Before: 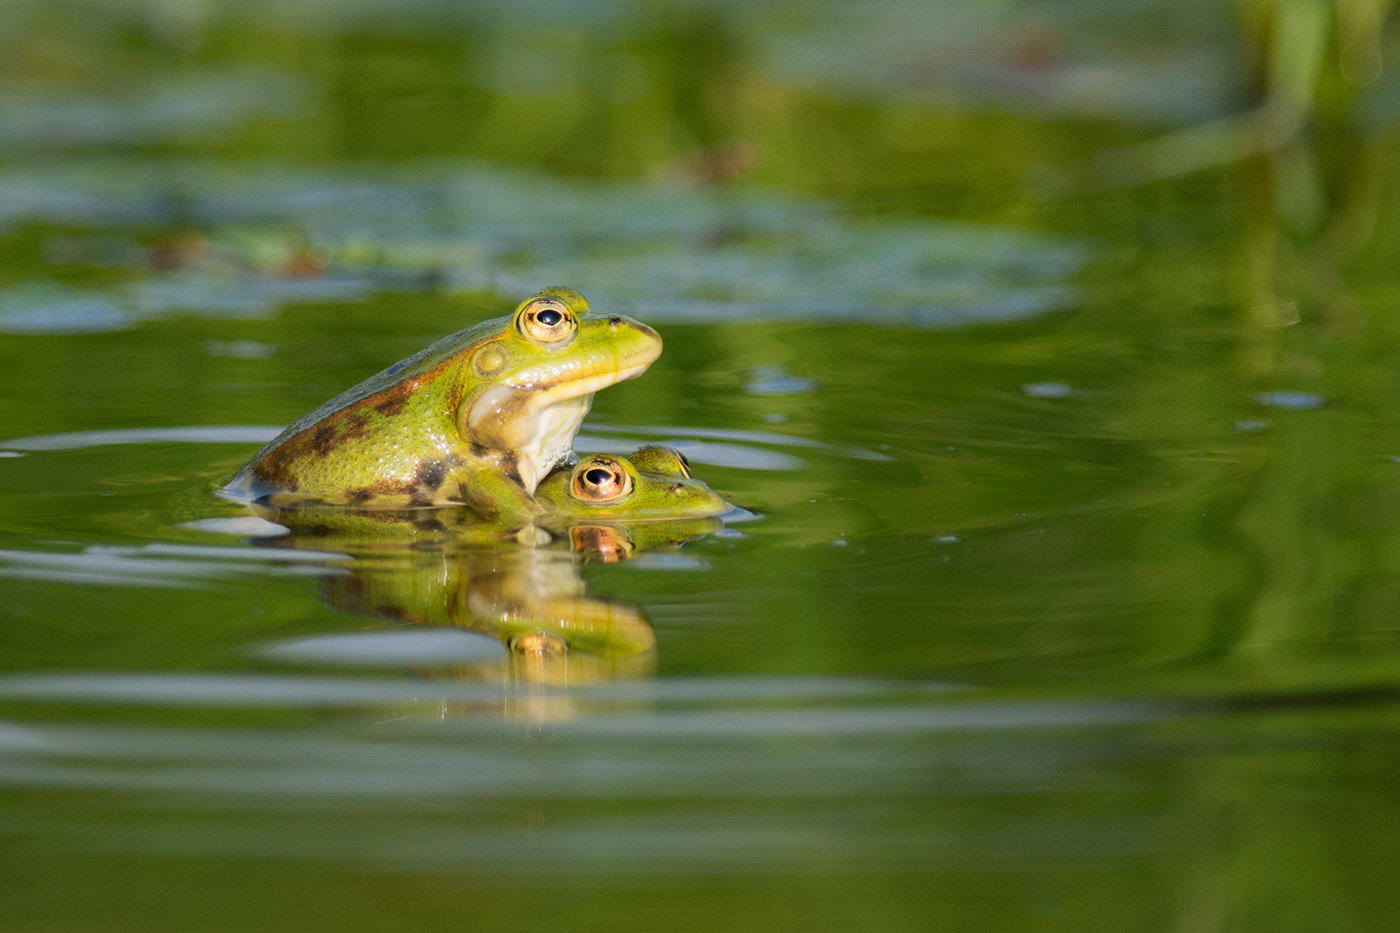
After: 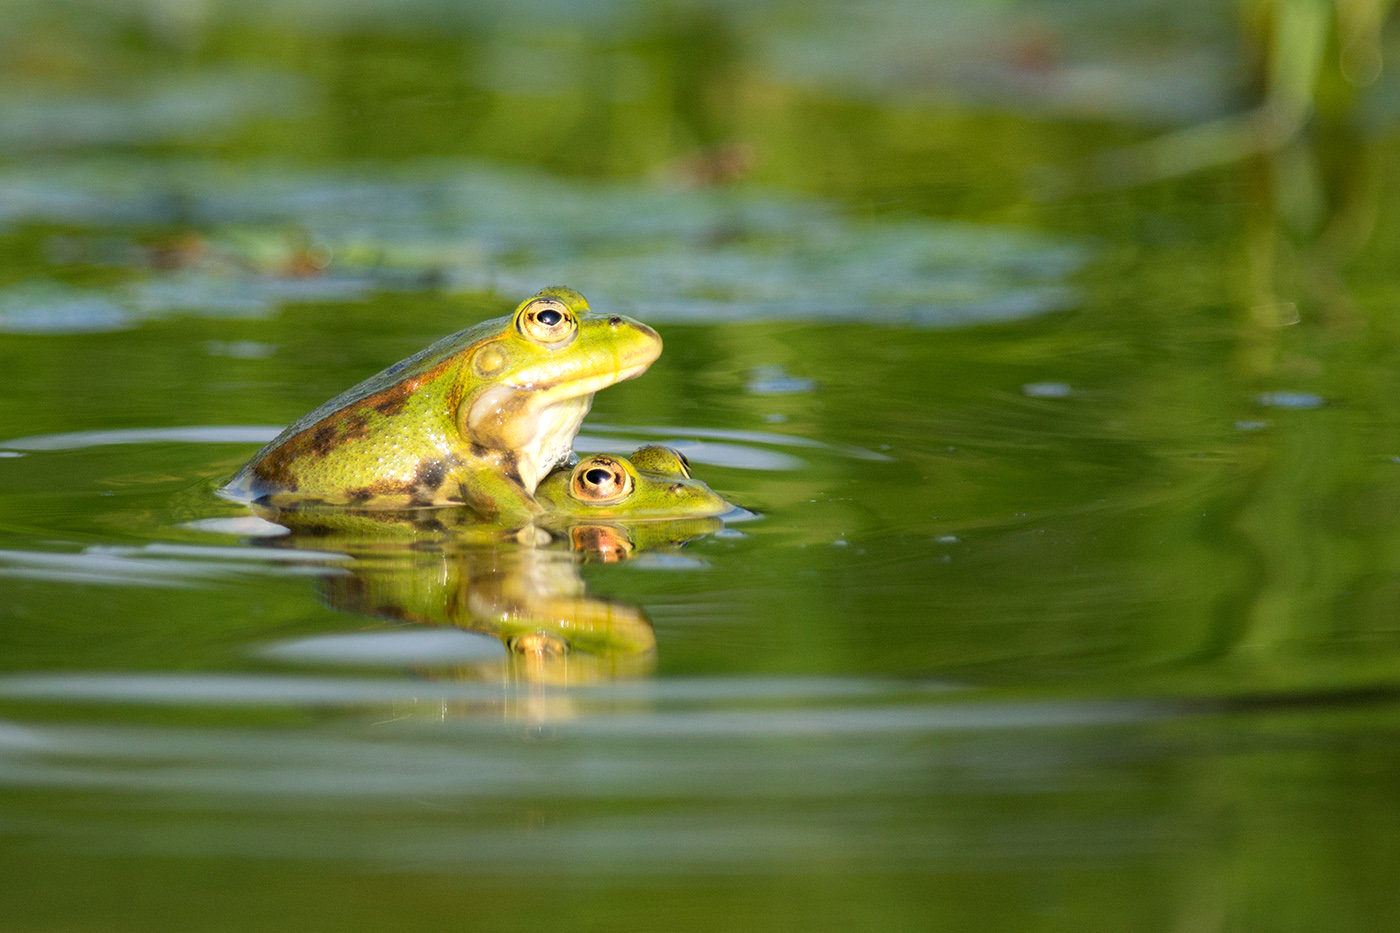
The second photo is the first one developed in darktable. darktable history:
tone equalizer: -8 EV -0.378 EV, -7 EV -0.385 EV, -6 EV -0.329 EV, -5 EV -0.248 EV, -3 EV 0.196 EV, -2 EV 0.341 EV, -1 EV 0.384 EV, +0 EV 0.388 EV
